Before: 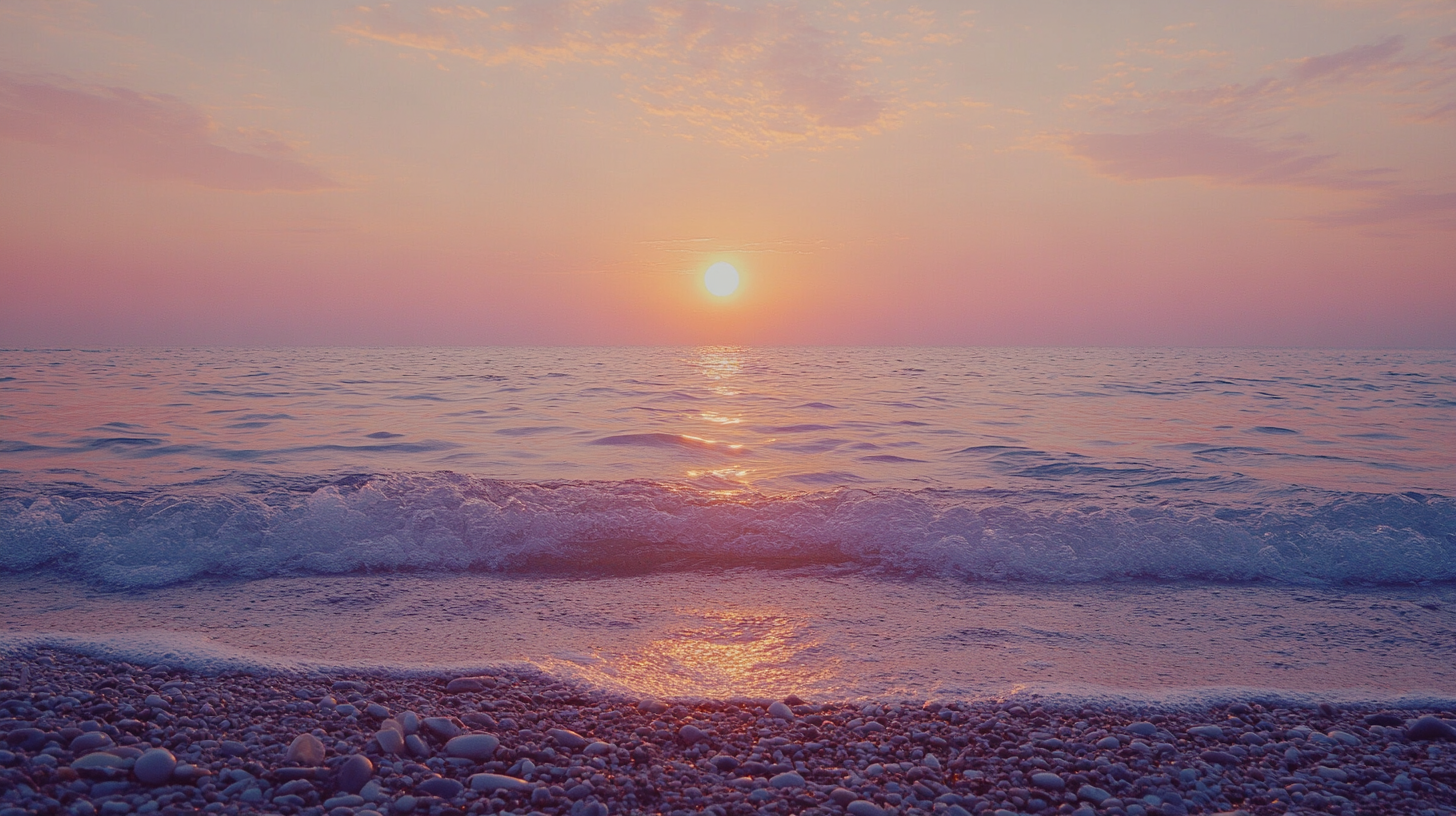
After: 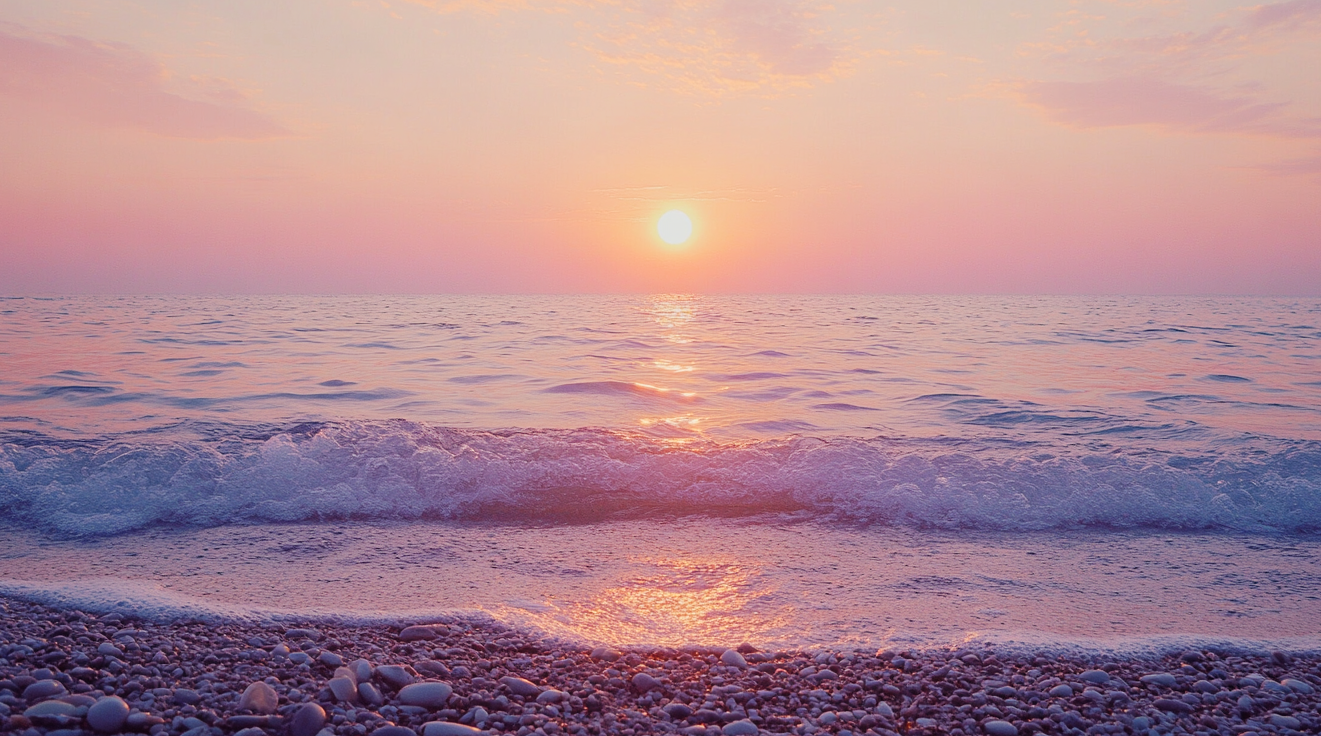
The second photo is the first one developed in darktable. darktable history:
filmic rgb: middle gray luminance 9.41%, black relative exposure -10.62 EV, white relative exposure 3.43 EV, threshold 3.01 EV, target black luminance 0%, hardness 5.95, latitude 59.66%, contrast 1.092, highlights saturation mix 4.74%, shadows ↔ highlights balance 29.36%, enable highlight reconstruction true
crop: left 3.262%, top 6.461%, right 5.961%, bottom 3.223%
exposure: exposure 0.6 EV, compensate highlight preservation false
